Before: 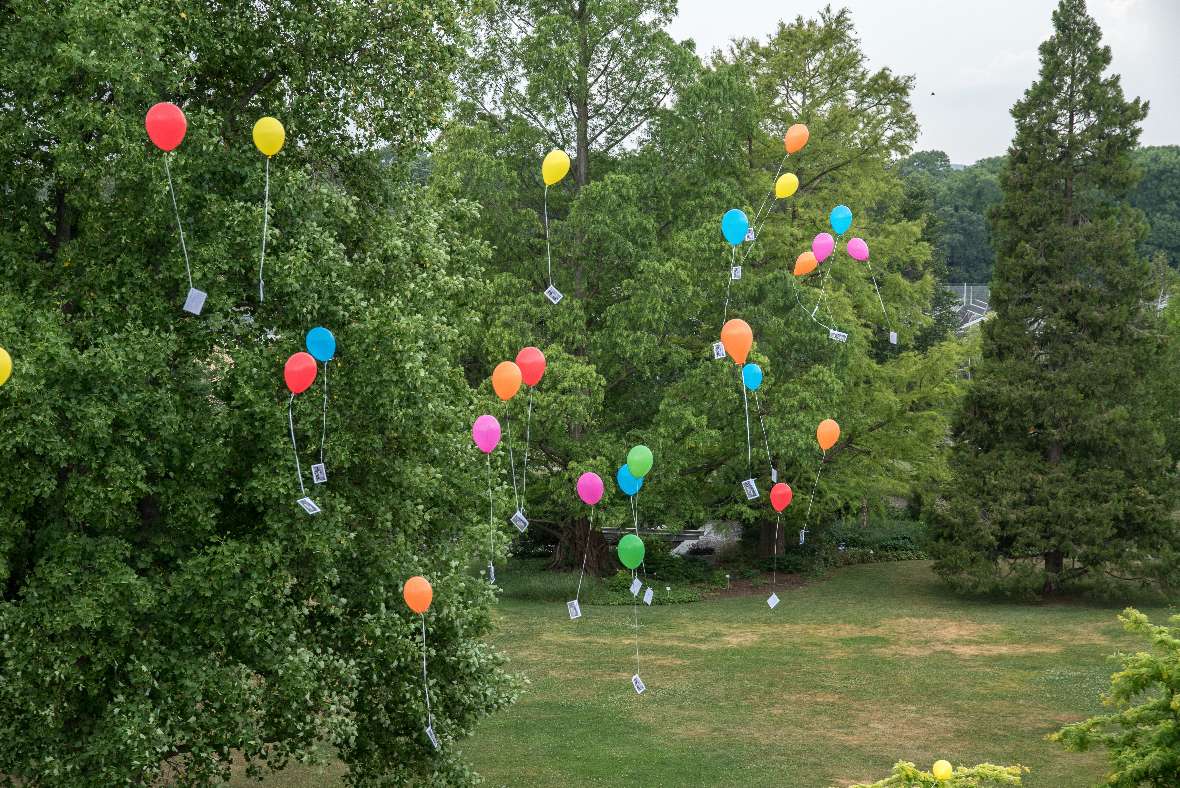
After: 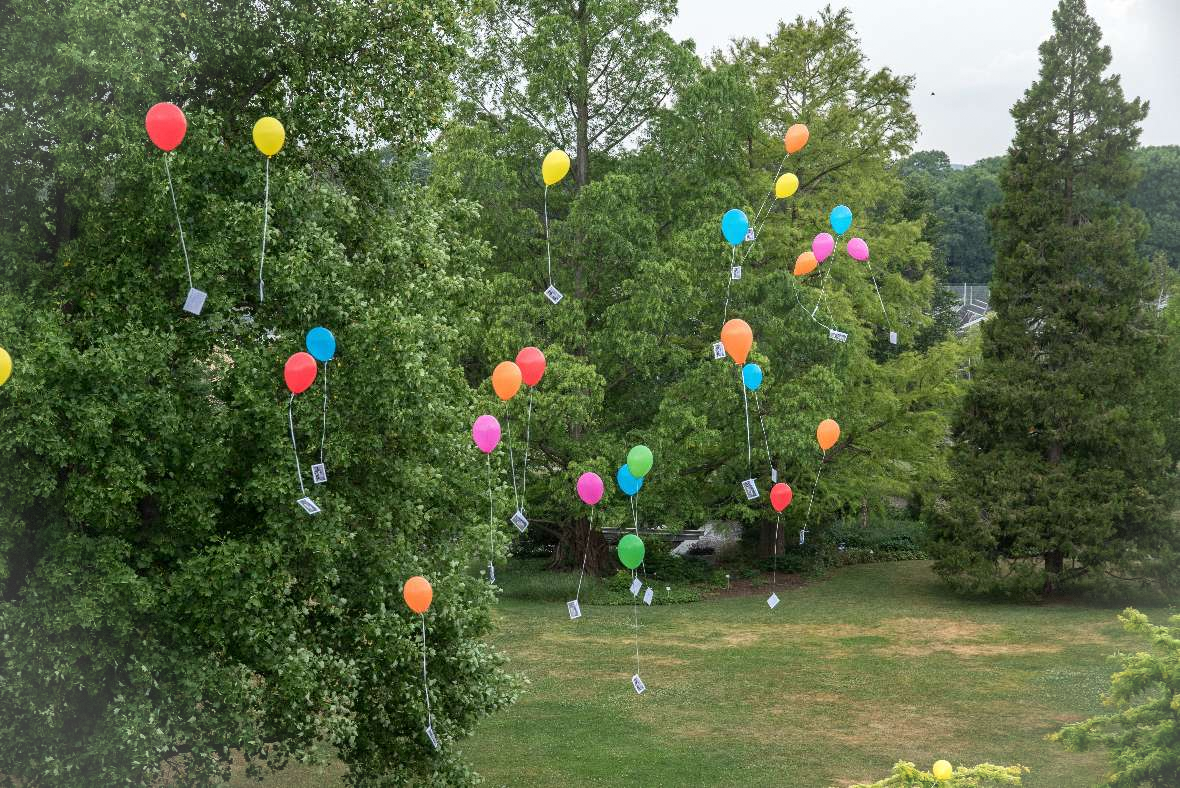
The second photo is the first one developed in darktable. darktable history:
vignetting: fall-off start 90.45%, fall-off radius 39.25%, brightness 0.048, saturation -0.003, width/height ratio 1.221, shape 1.3, dithering 8-bit output, unbound false
